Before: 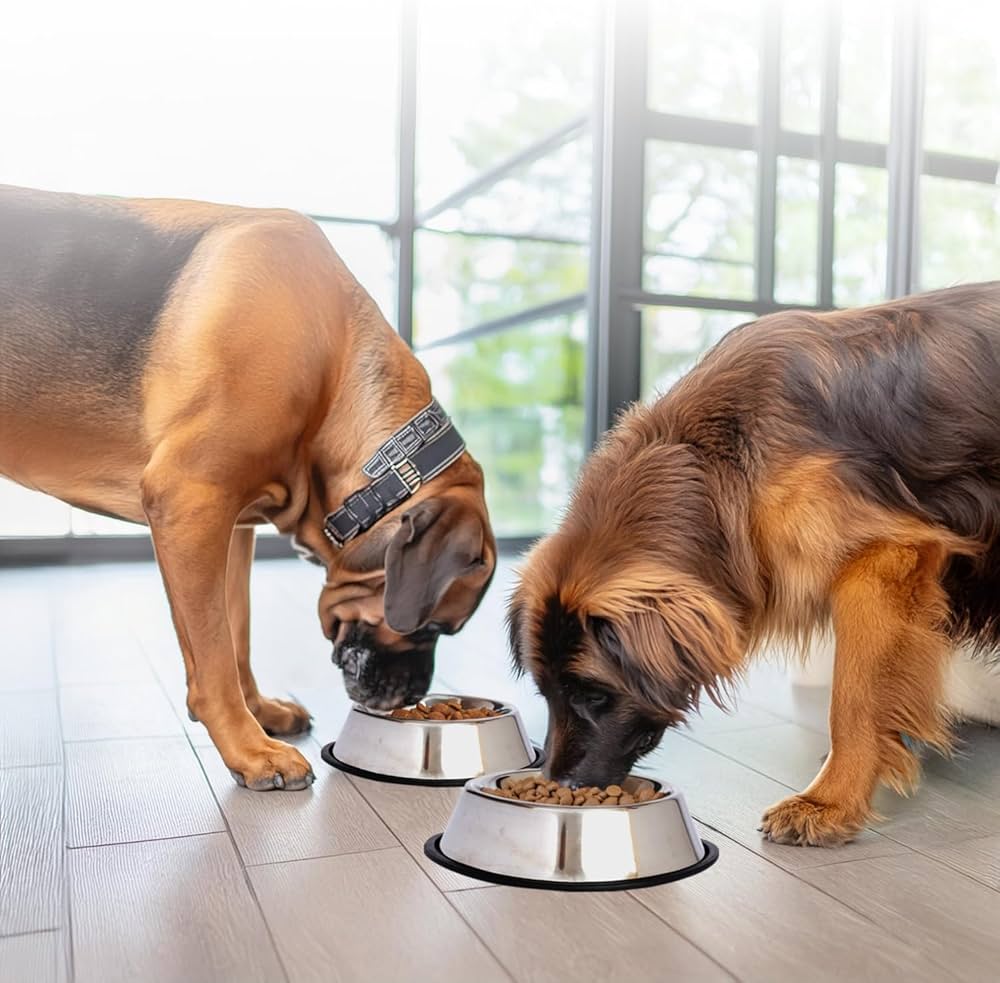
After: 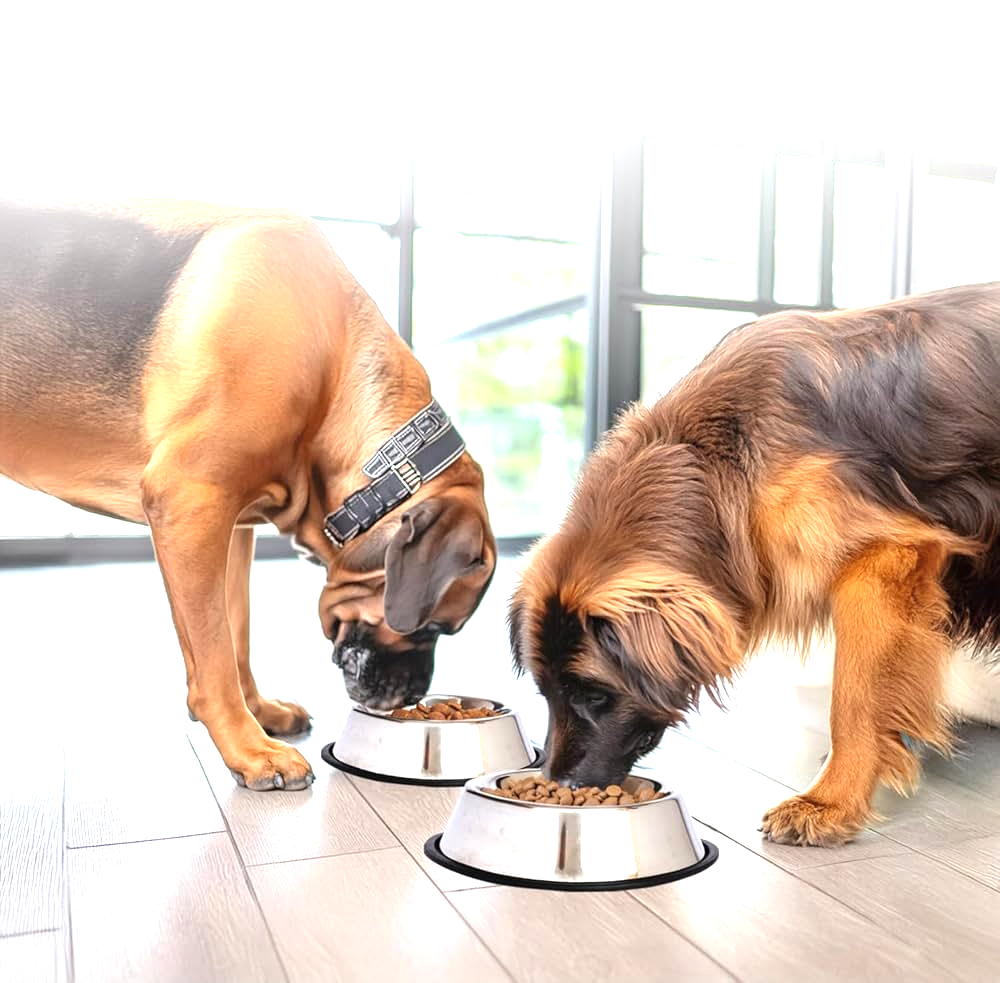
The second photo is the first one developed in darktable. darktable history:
tone equalizer: on, module defaults
contrast brightness saturation: saturation -0.05
exposure: black level correction -0.001, exposure 0.9 EV, compensate exposure bias true, compensate highlight preservation false
